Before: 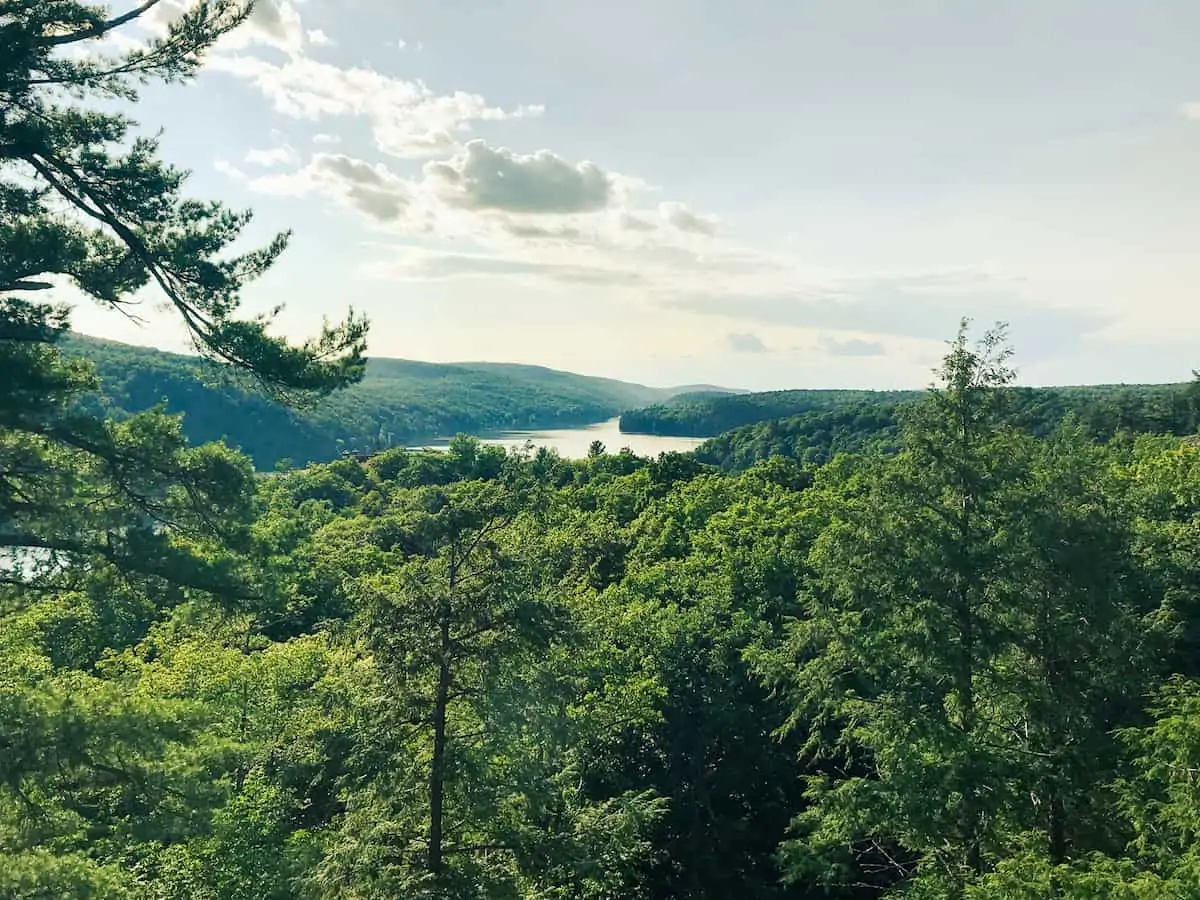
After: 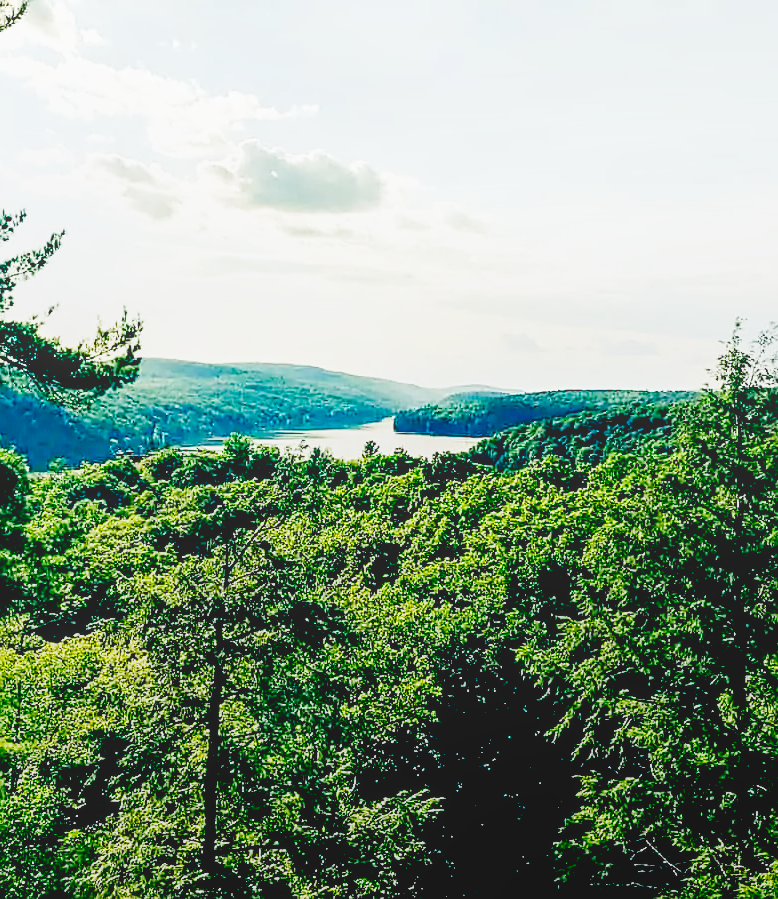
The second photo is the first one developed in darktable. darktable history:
exposure: black level correction 0.046, exposure -0.235 EV, compensate highlight preservation false
crop and rotate: left 18.892%, right 16.228%
local contrast: highlights 47%, shadows 7%, detail 100%
base curve: curves: ch0 [(0, 0.003) (0.001, 0.002) (0.006, 0.004) (0.02, 0.022) (0.048, 0.086) (0.094, 0.234) (0.162, 0.431) (0.258, 0.629) (0.385, 0.8) (0.548, 0.918) (0.751, 0.988) (1, 1)], preserve colors none
sharpen: on, module defaults
